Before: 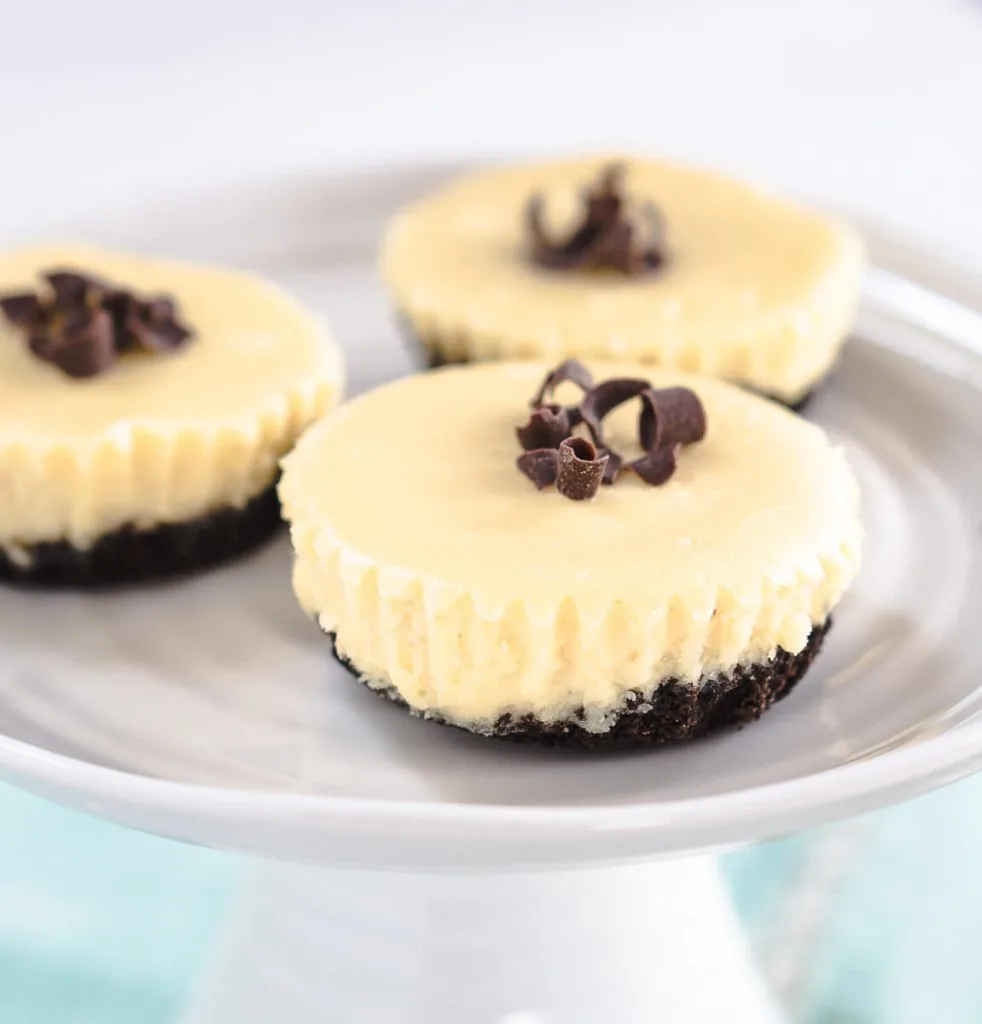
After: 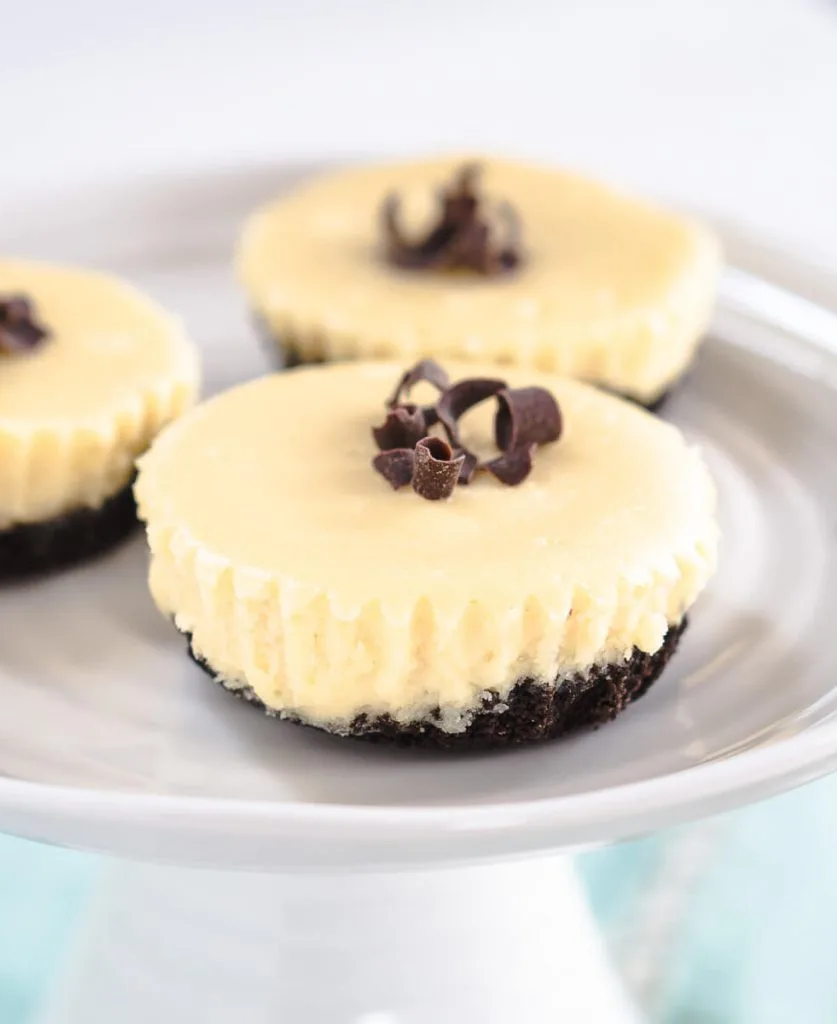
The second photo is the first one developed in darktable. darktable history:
crop and rotate: left 14.665%
